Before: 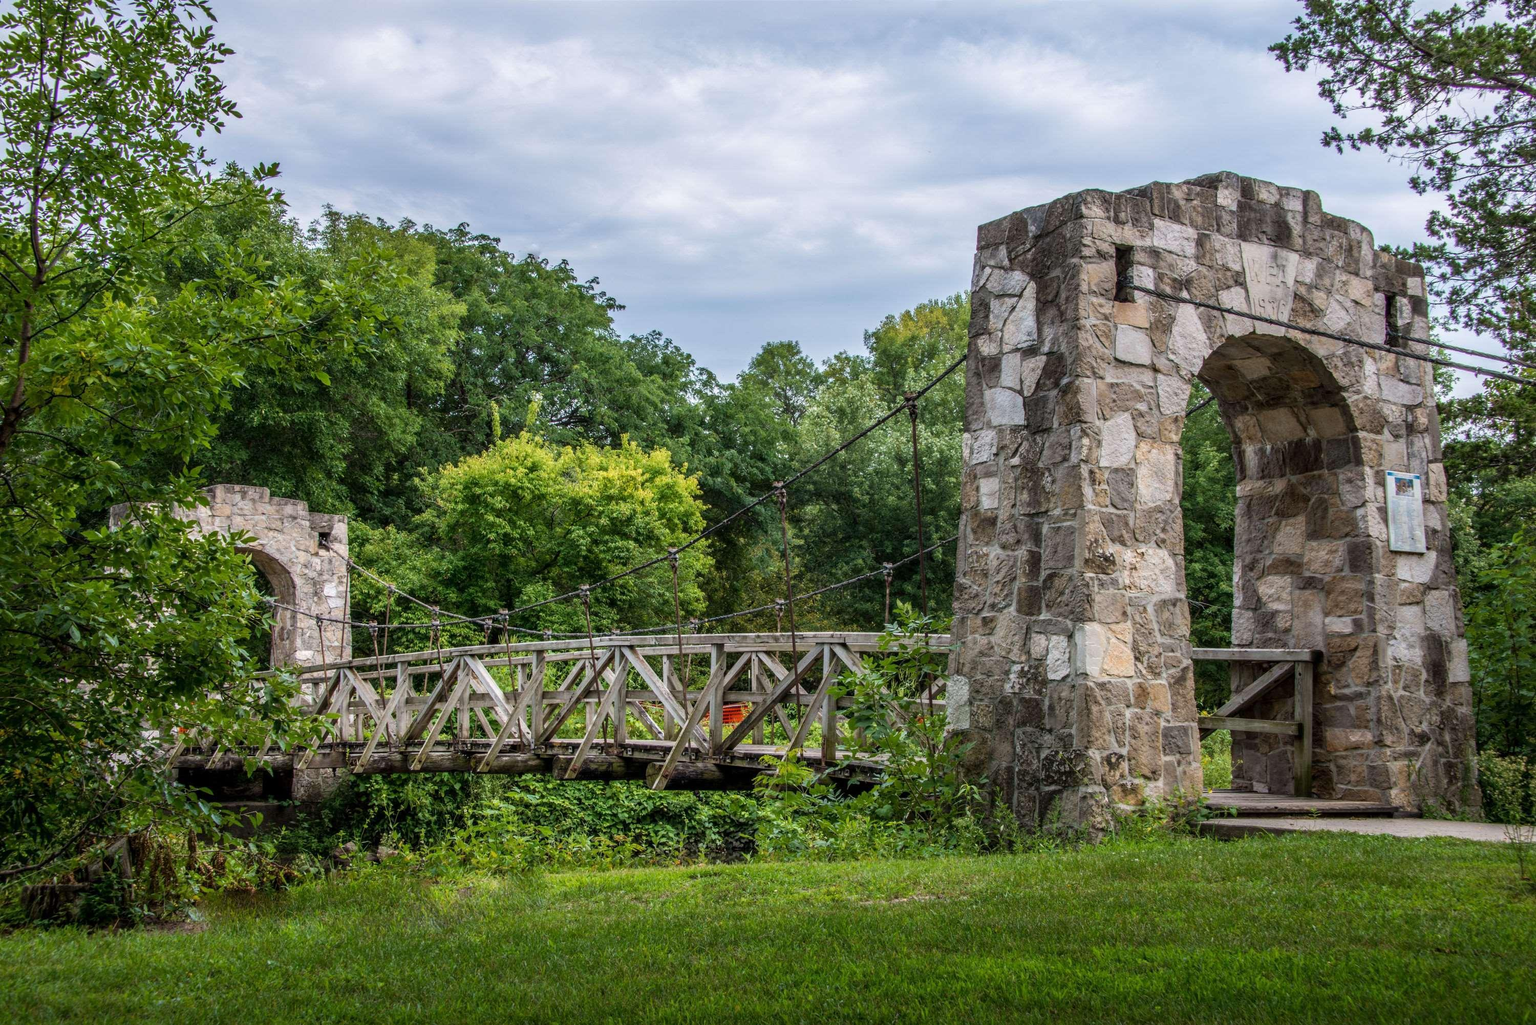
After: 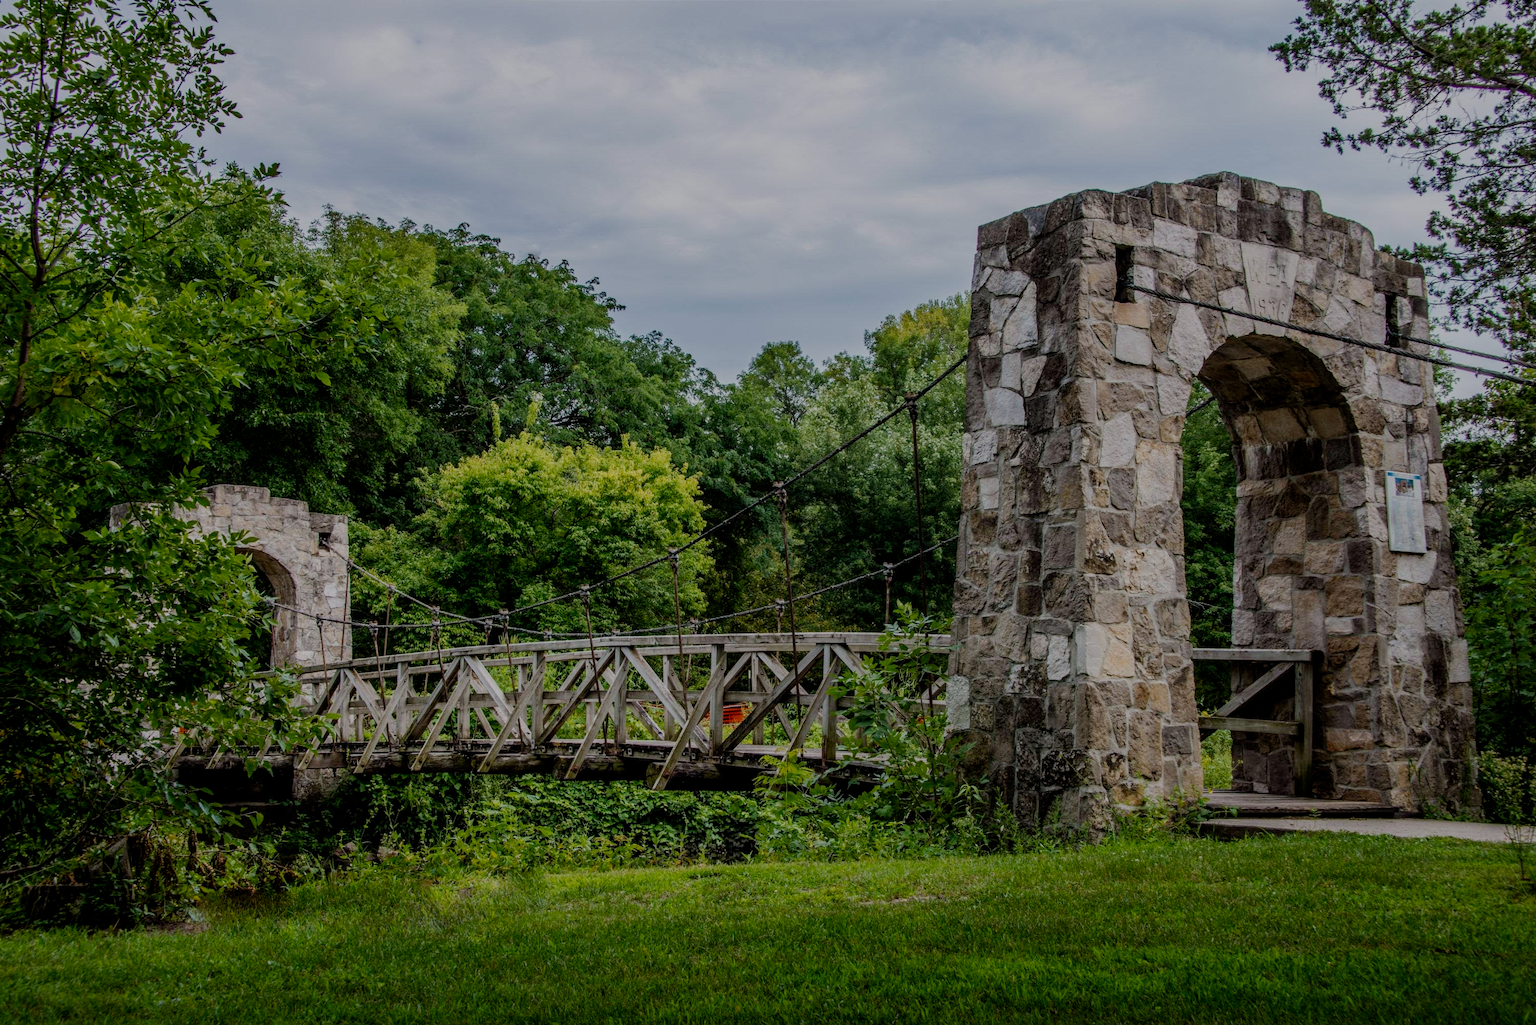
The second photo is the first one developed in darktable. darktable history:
filmic rgb: middle gray luminance 30%, black relative exposure -9 EV, white relative exposure 7 EV, threshold 6 EV, target black luminance 0%, hardness 2.94, latitude 2.04%, contrast 0.963, highlights saturation mix 5%, shadows ↔ highlights balance 12.16%, add noise in highlights 0, preserve chrominance no, color science v3 (2019), use custom middle-gray values true, iterations of high-quality reconstruction 0, contrast in highlights soft, enable highlight reconstruction true
